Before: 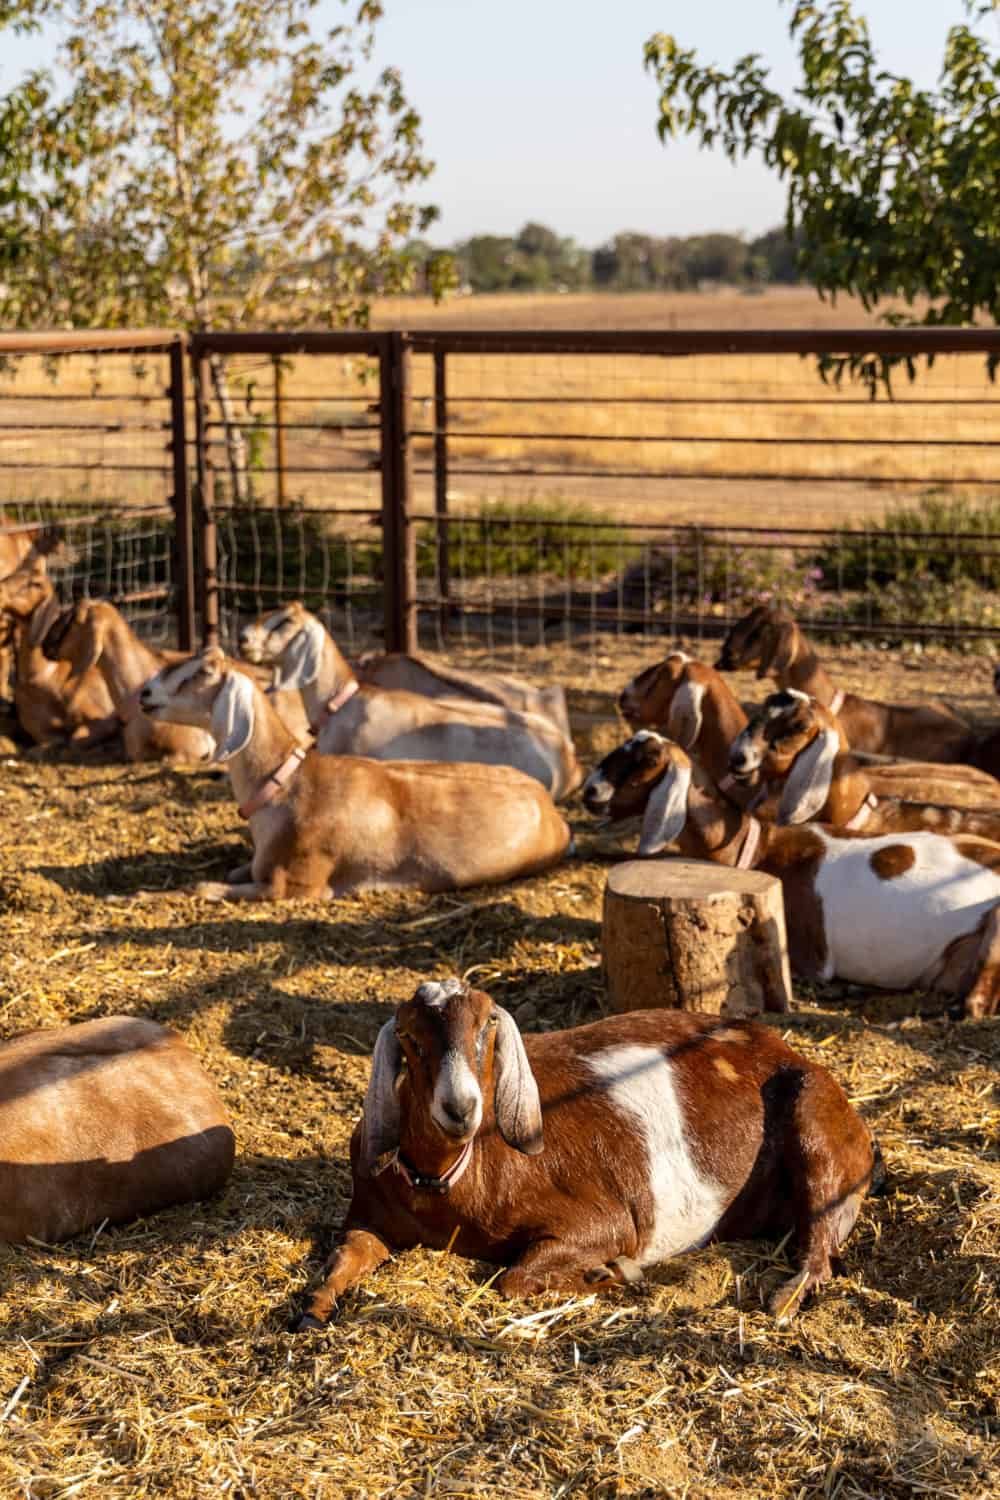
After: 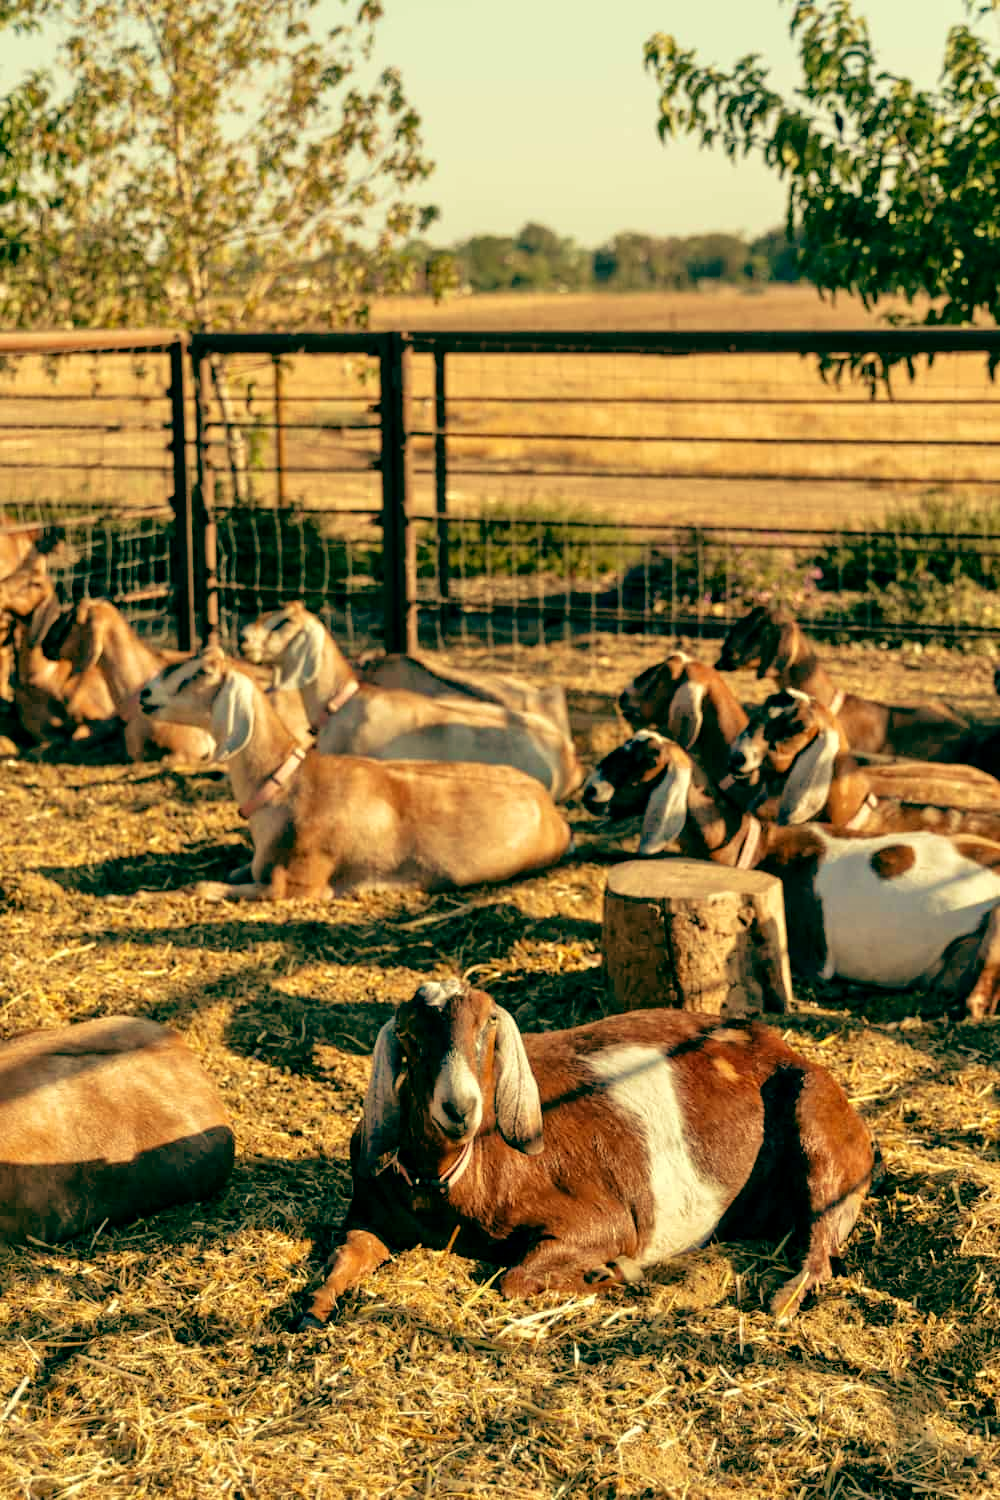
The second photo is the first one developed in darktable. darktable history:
velvia: on, module defaults
tone equalizer: -8 EV 0.001 EV, -7 EV -0.004 EV, -6 EV 0.009 EV, -5 EV 0.032 EV, -4 EV 0.276 EV, -3 EV 0.644 EV, -2 EV 0.584 EV, -1 EV 0.187 EV, +0 EV 0.024 EV
color balance: mode lift, gamma, gain (sRGB), lift [1, 0.69, 1, 1], gamma [1, 1.482, 1, 1], gain [1, 1, 1, 0.802]
